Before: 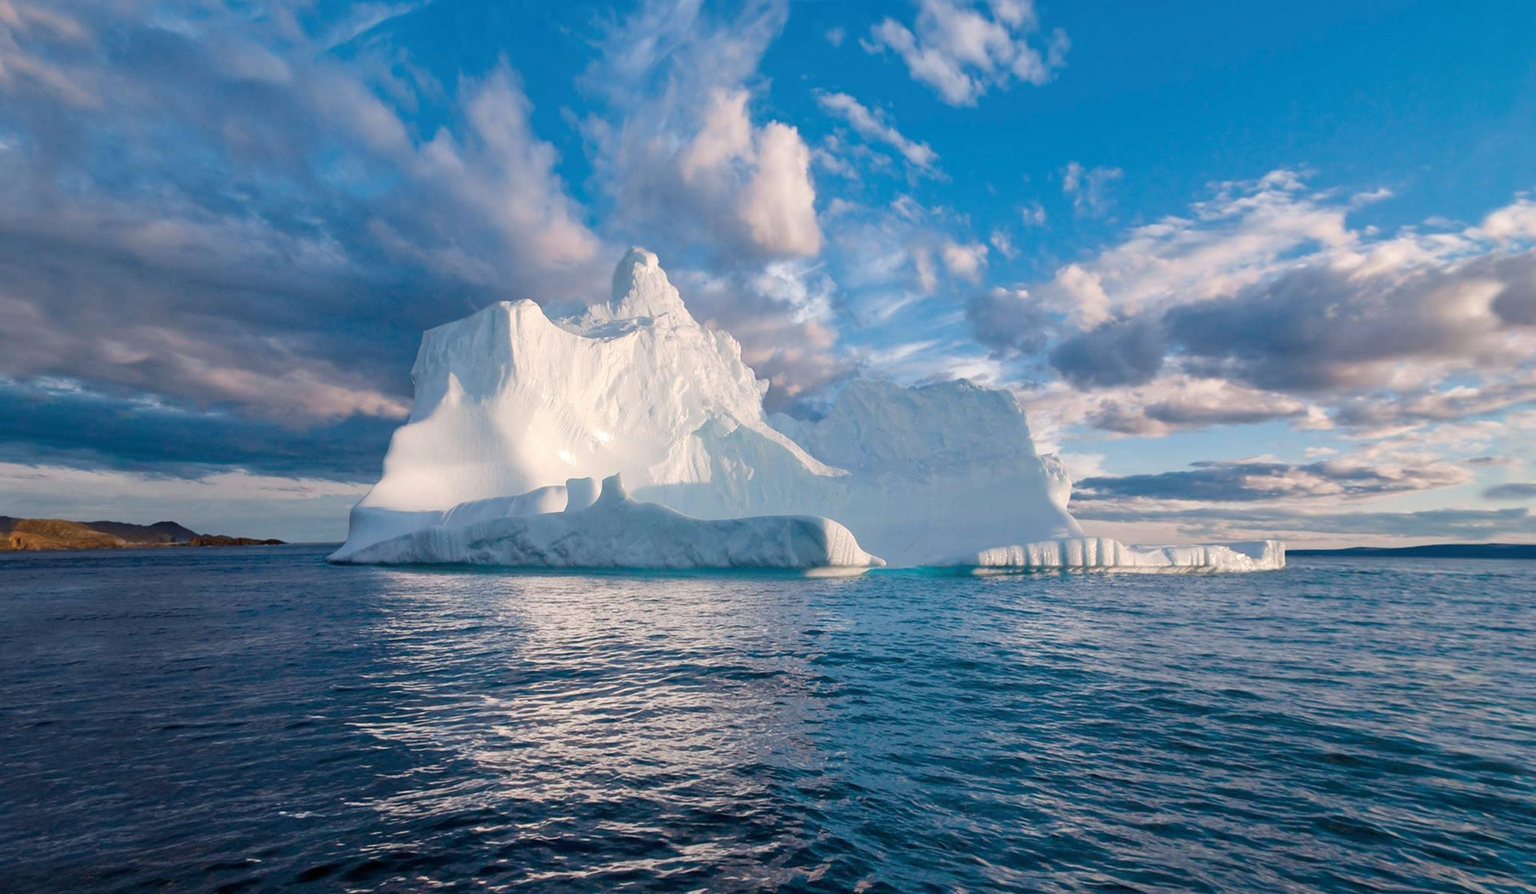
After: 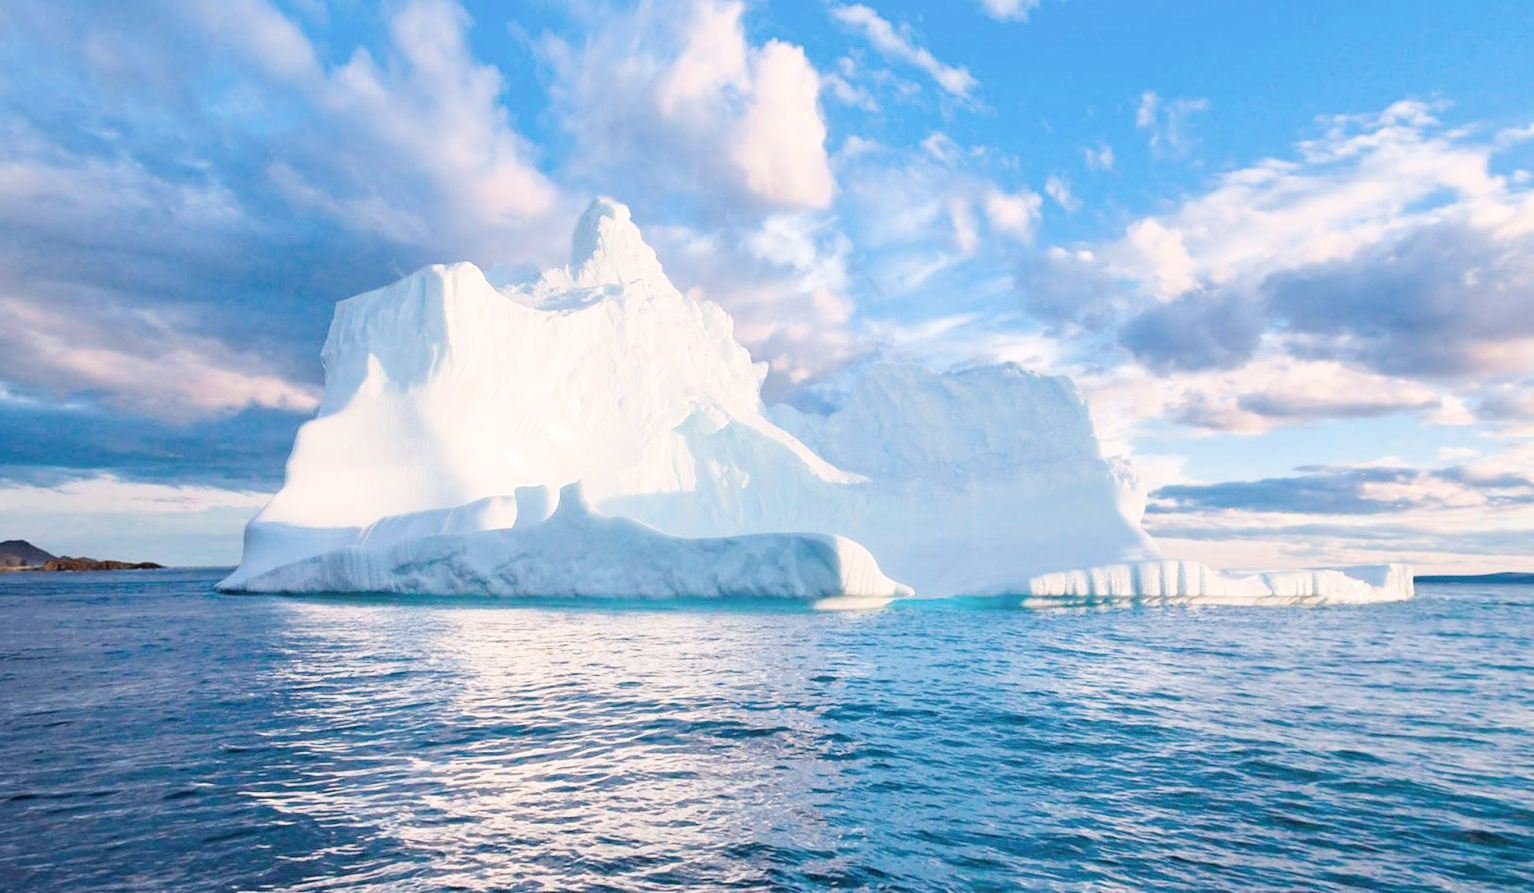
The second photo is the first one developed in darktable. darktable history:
filmic rgb: hardness 4.17
exposure: black level correction 0, exposure 1.5 EV, compensate highlight preservation false
crop and rotate: left 10.071%, top 10.071%, right 10.02%, bottom 10.02%
